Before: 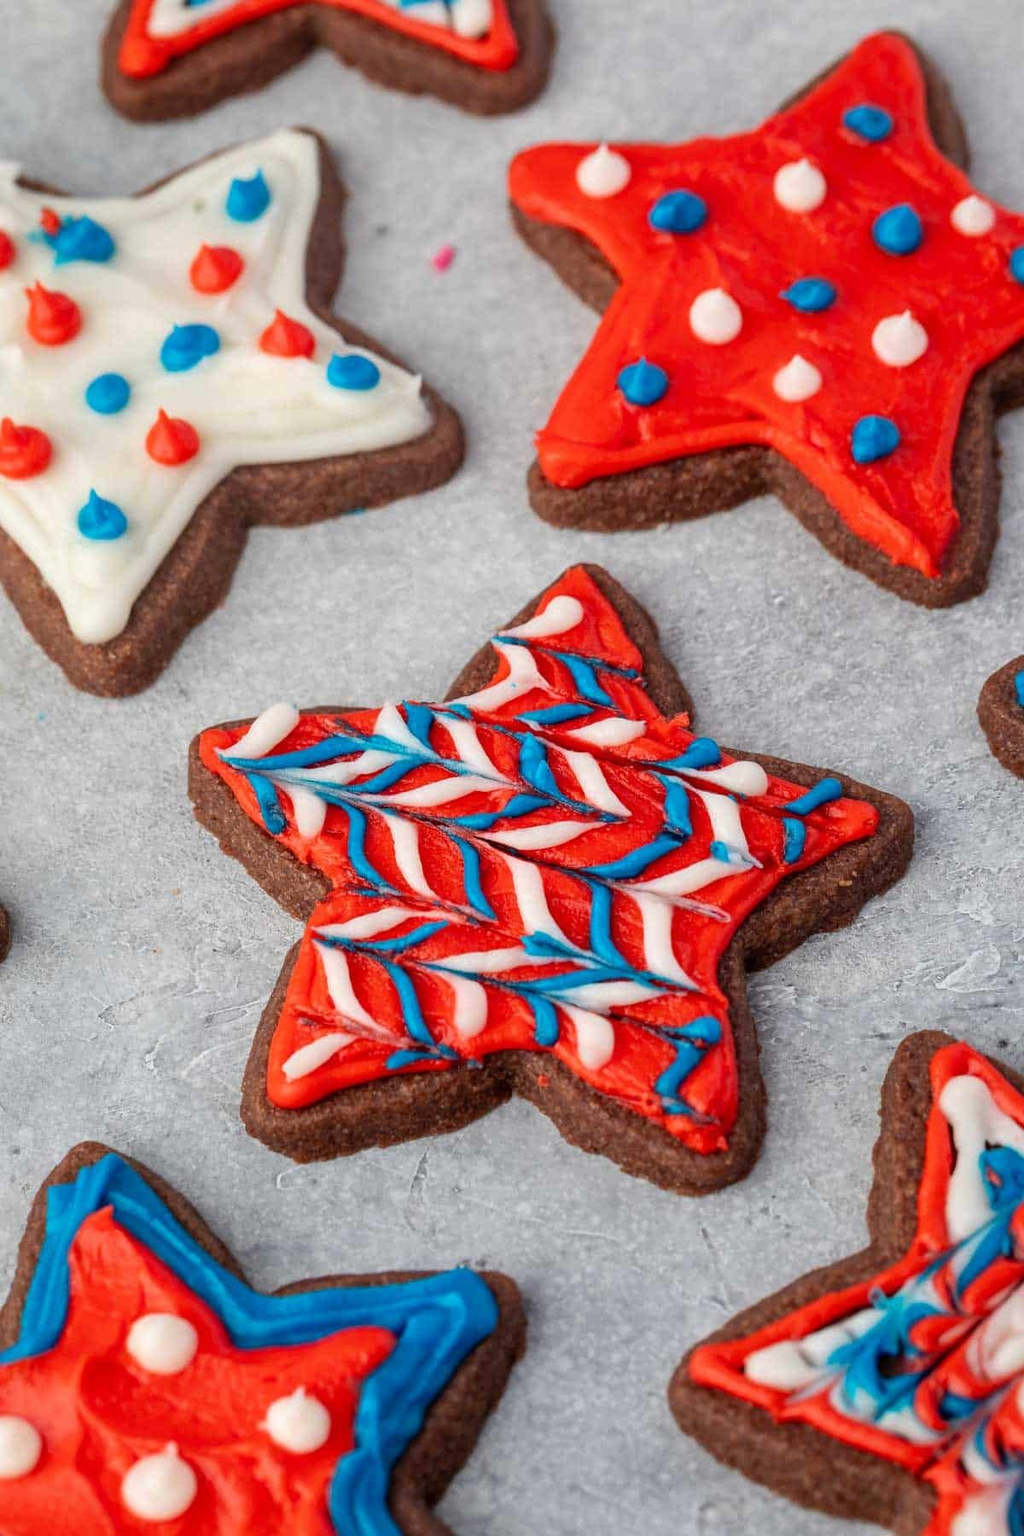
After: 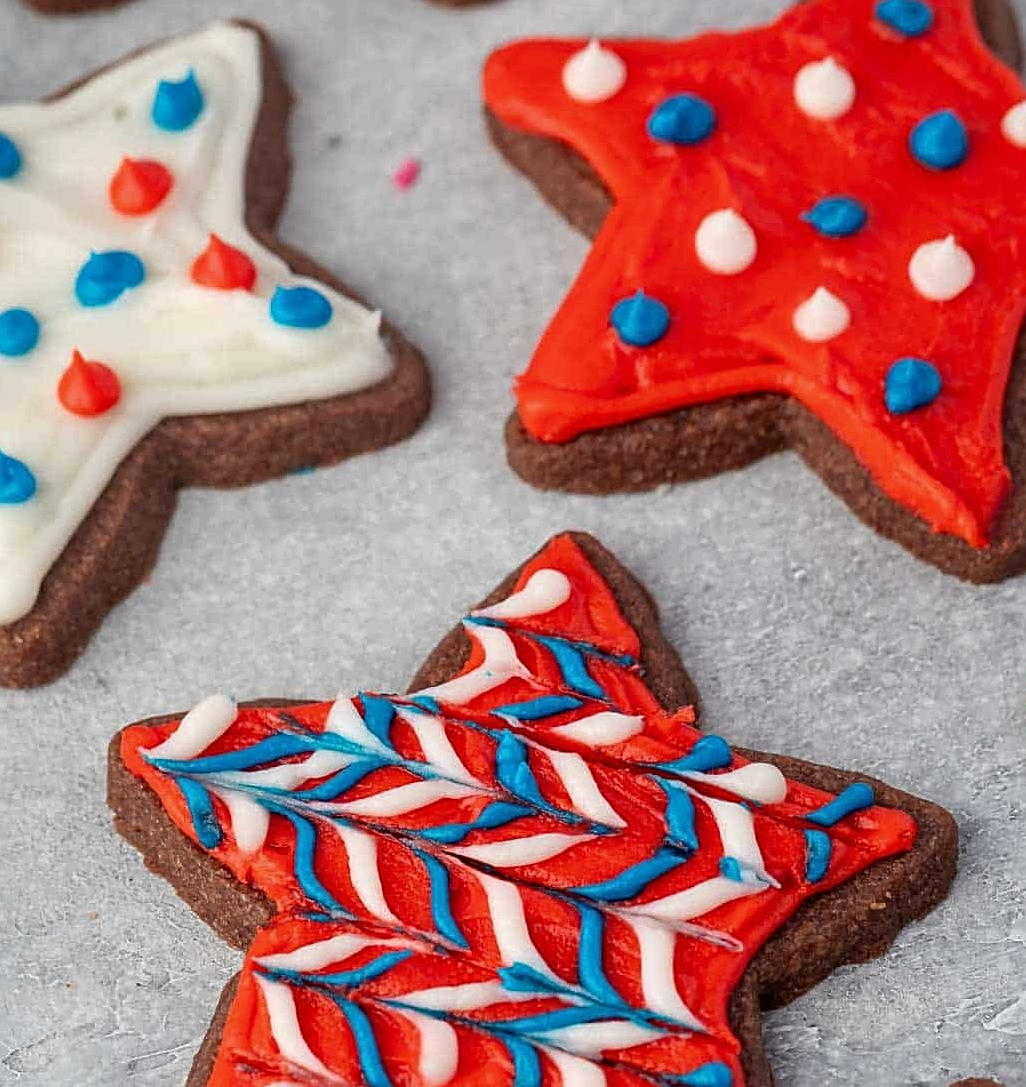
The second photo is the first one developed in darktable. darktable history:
sharpen: on, module defaults
crop and rotate: left 9.431%, top 7.221%, right 5.045%, bottom 32.354%
base curve: curves: ch0 [(0, 0) (0.303, 0.277) (1, 1)]
